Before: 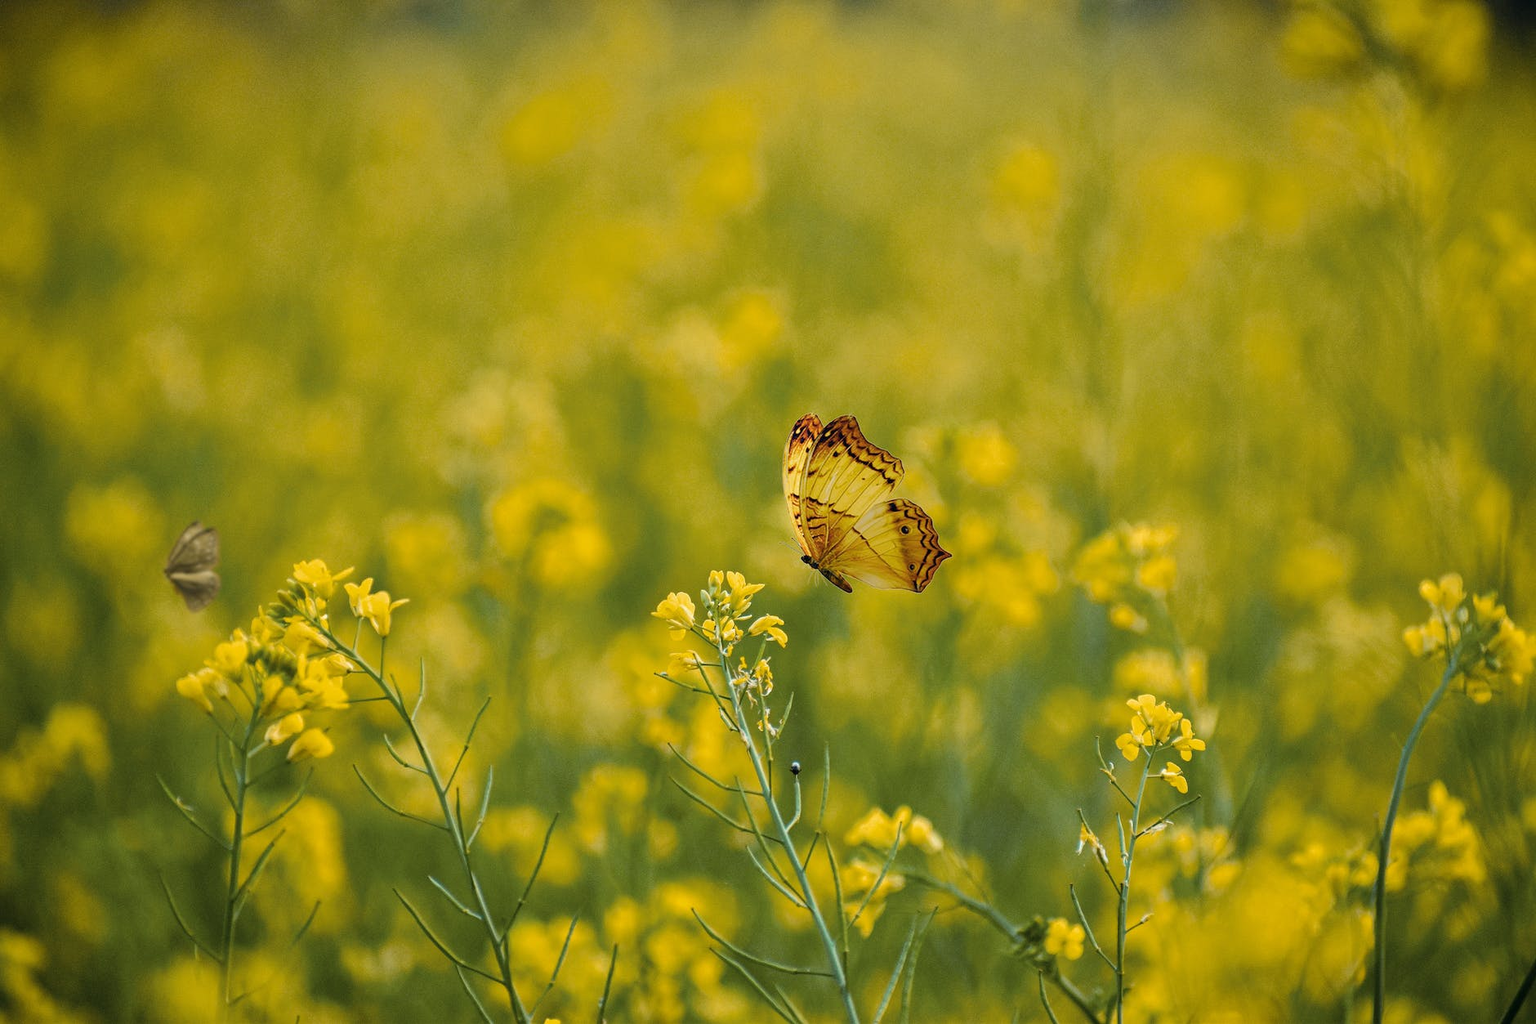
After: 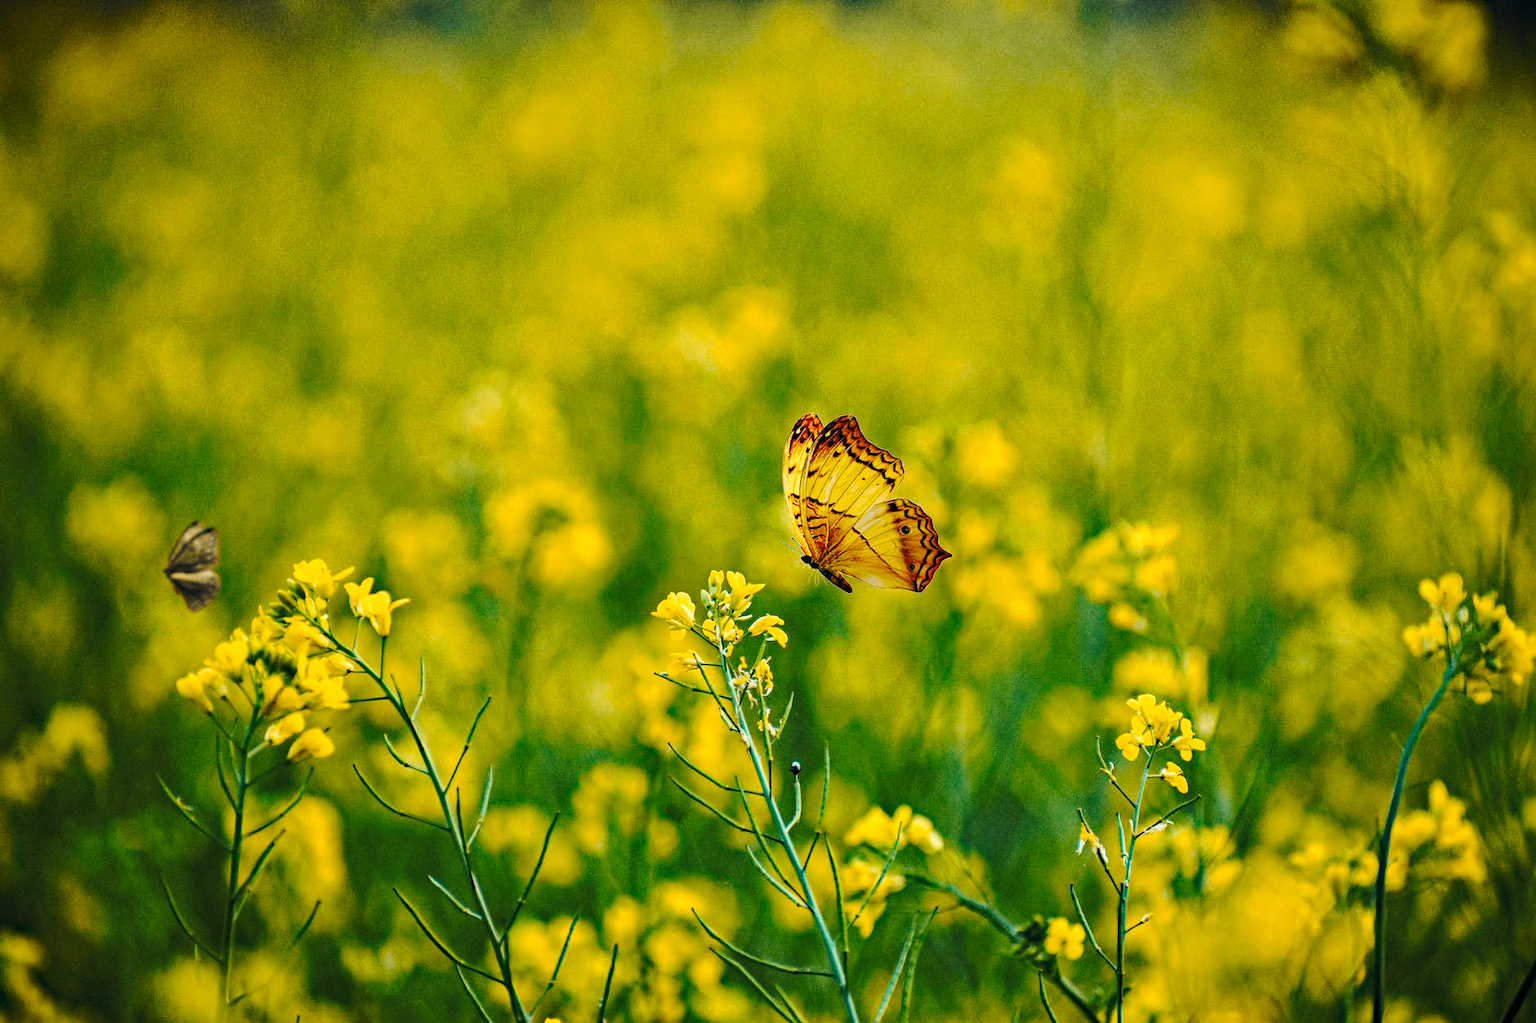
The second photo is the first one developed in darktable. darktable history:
haze removal: strength 0.42, compatibility mode true, adaptive false
contrast brightness saturation: contrast 0.2, brightness 0.16, saturation 0.22
base curve: curves: ch0 [(0, 0) (0.073, 0.04) (0.157, 0.139) (0.492, 0.492) (0.758, 0.758) (1, 1)], preserve colors none
